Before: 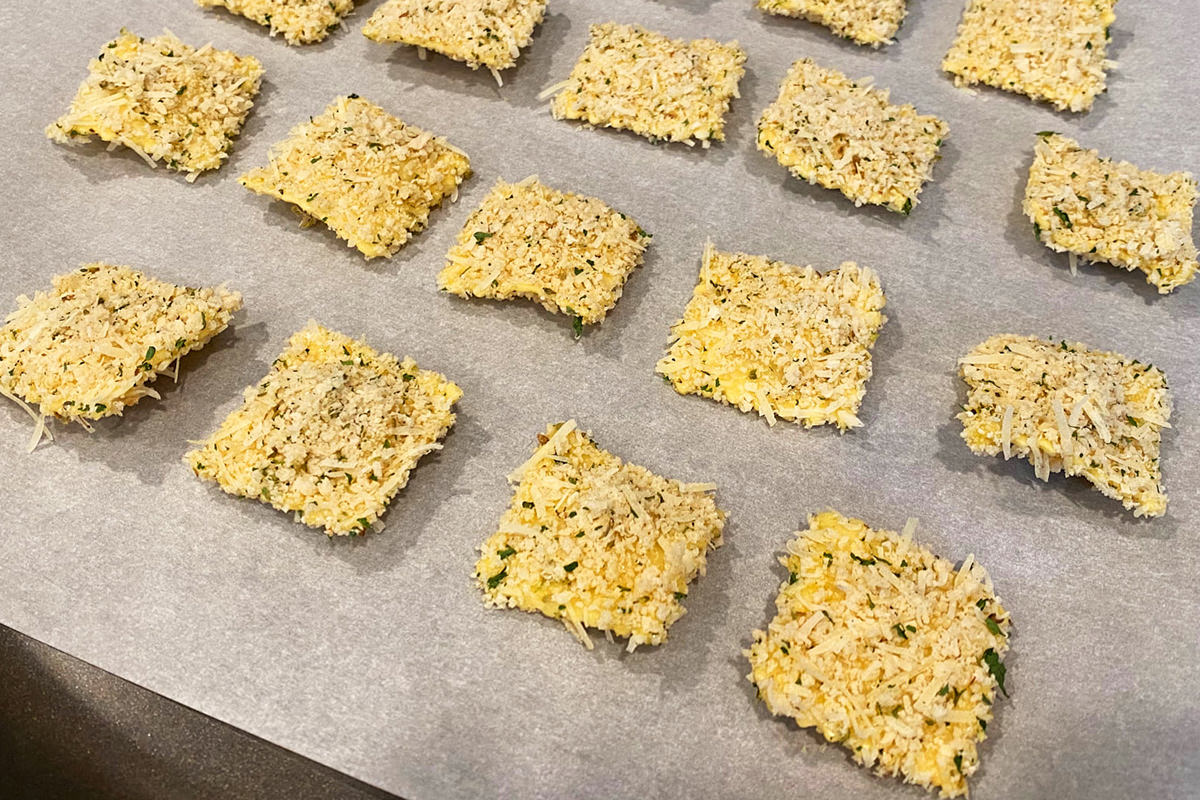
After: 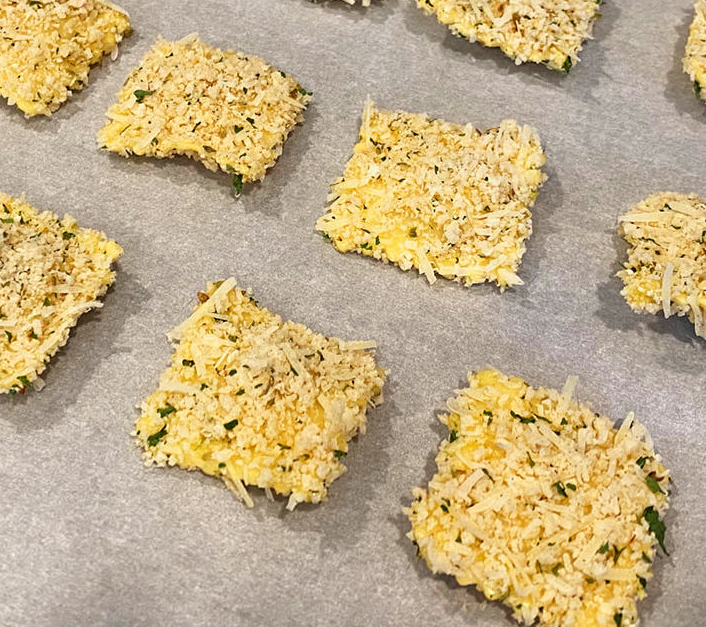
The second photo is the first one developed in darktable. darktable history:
crop and rotate: left 28.382%, top 17.783%, right 12.705%, bottom 3.841%
